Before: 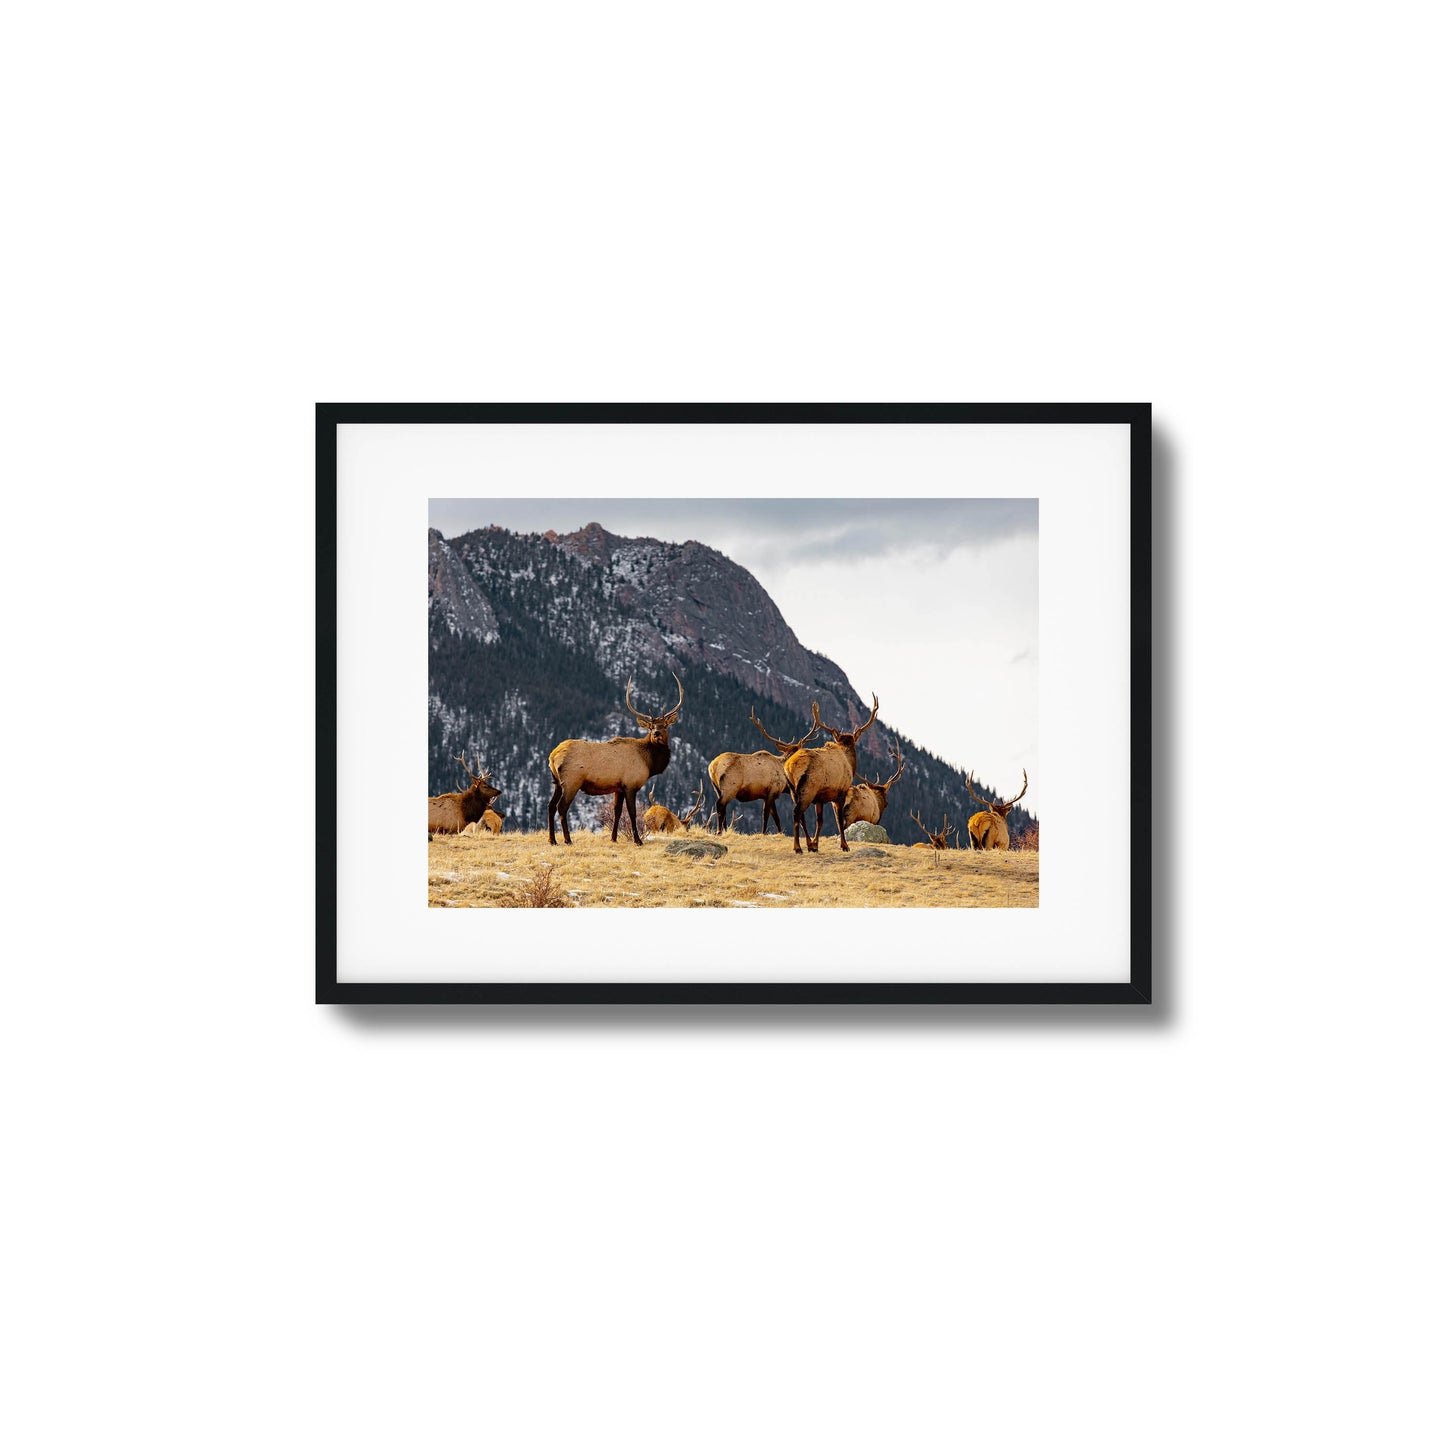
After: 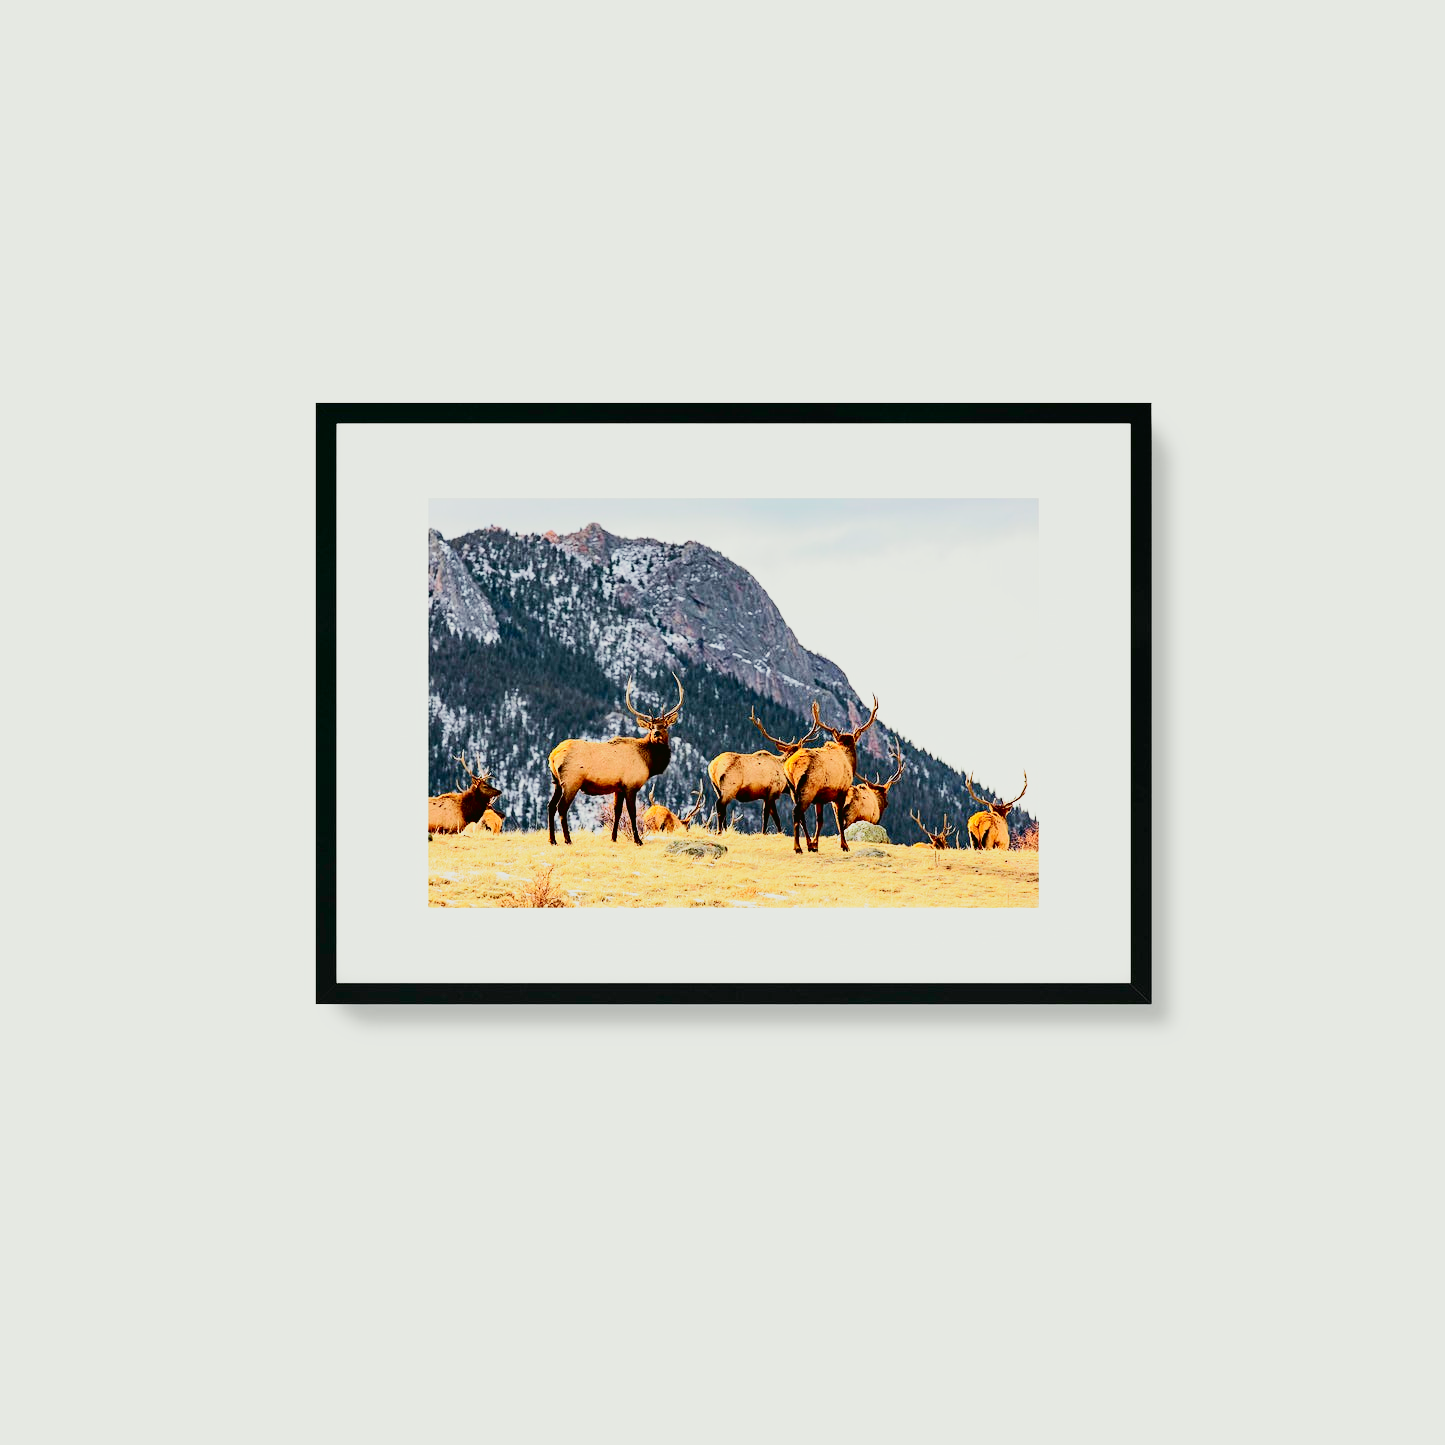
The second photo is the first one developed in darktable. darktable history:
tone curve: curves: ch0 [(0, 0.017) (0.091, 0.04) (0.296, 0.276) (0.439, 0.482) (0.64, 0.729) (0.785, 0.817) (0.995, 0.917)]; ch1 [(0, 0) (0.384, 0.365) (0.463, 0.447) (0.486, 0.474) (0.503, 0.497) (0.526, 0.52) (0.555, 0.564) (0.578, 0.589) (0.638, 0.66) (0.766, 0.773) (1, 1)]; ch2 [(0, 0) (0.374, 0.344) (0.446, 0.443) (0.501, 0.509) (0.528, 0.522) (0.569, 0.593) (0.61, 0.646) (0.666, 0.688) (1, 1)], color space Lab, independent channels, preserve colors none
base curve: curves: ch0 [(0, 0) (0.005, 0.002) (0.15, 0.3) (0.4, 0.7) (0.75, 0.95) (1, 1)], preserve colors none
